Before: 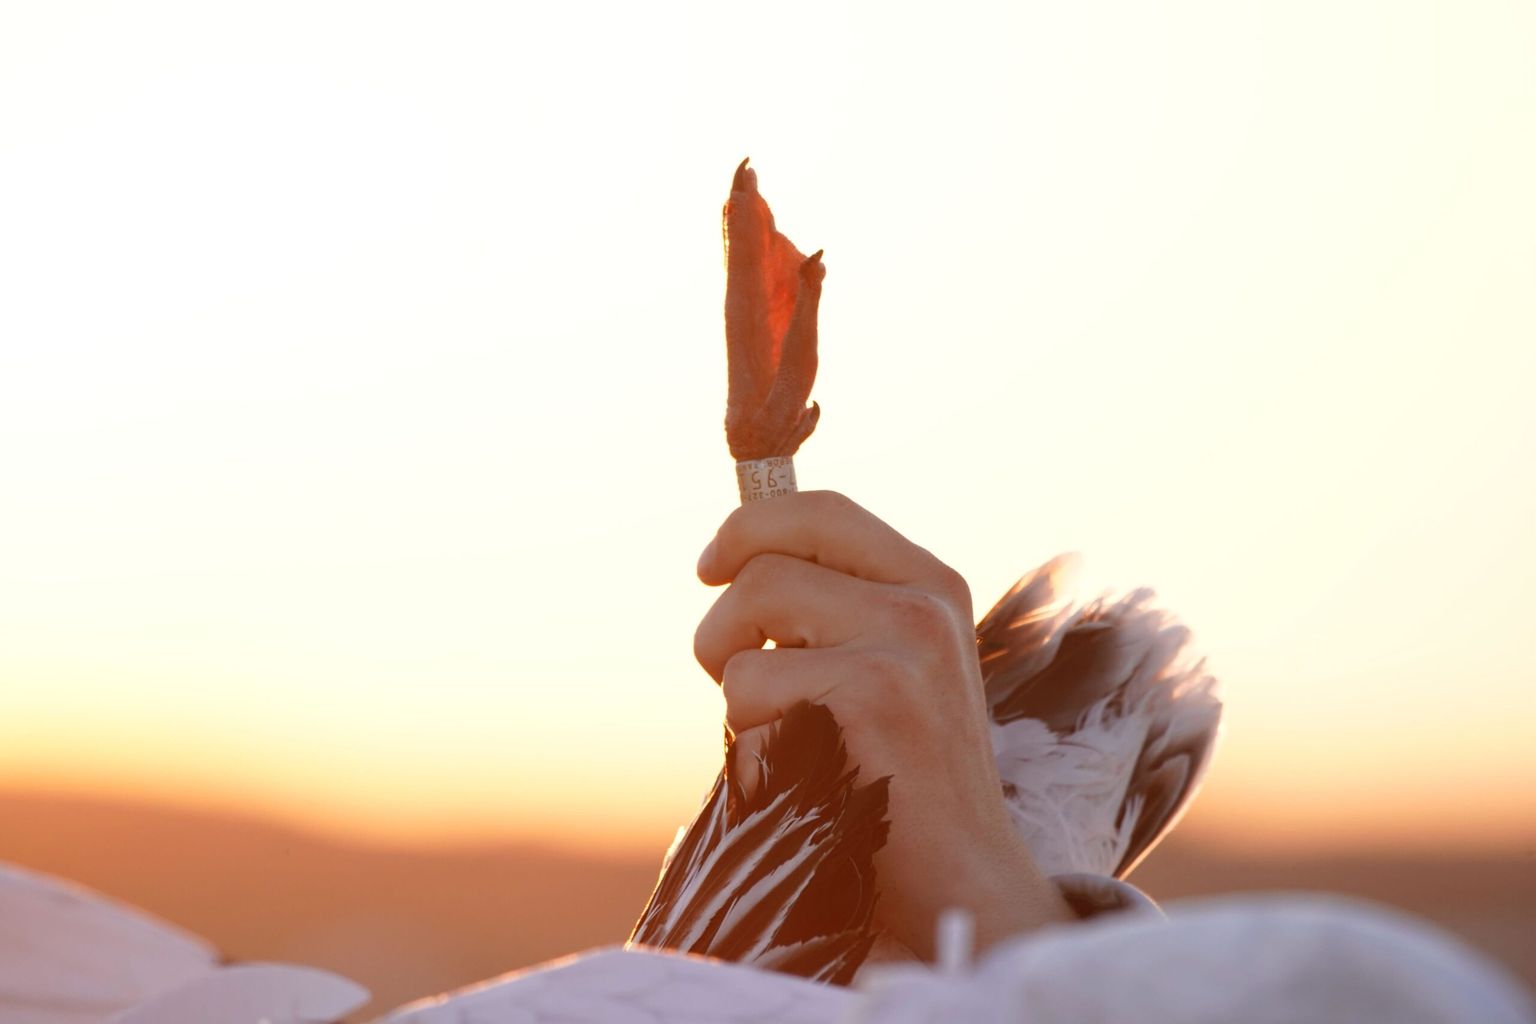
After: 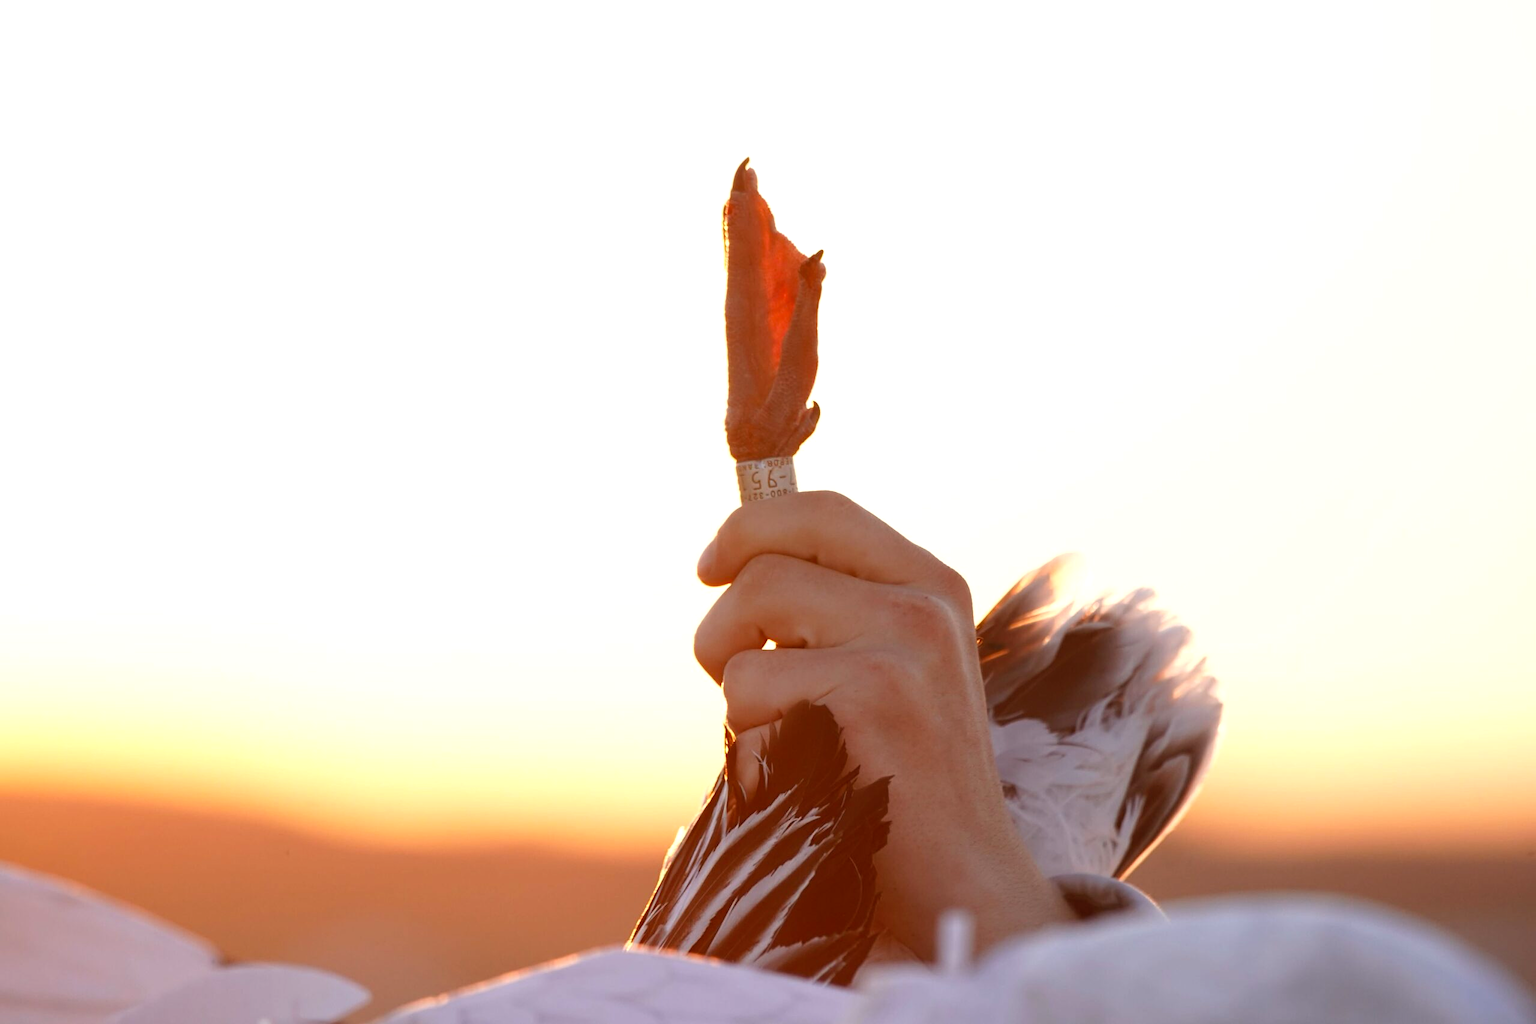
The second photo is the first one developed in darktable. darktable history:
sharpen: amount 0.2
color balance: contrast 8.5%, output saturation 105%
